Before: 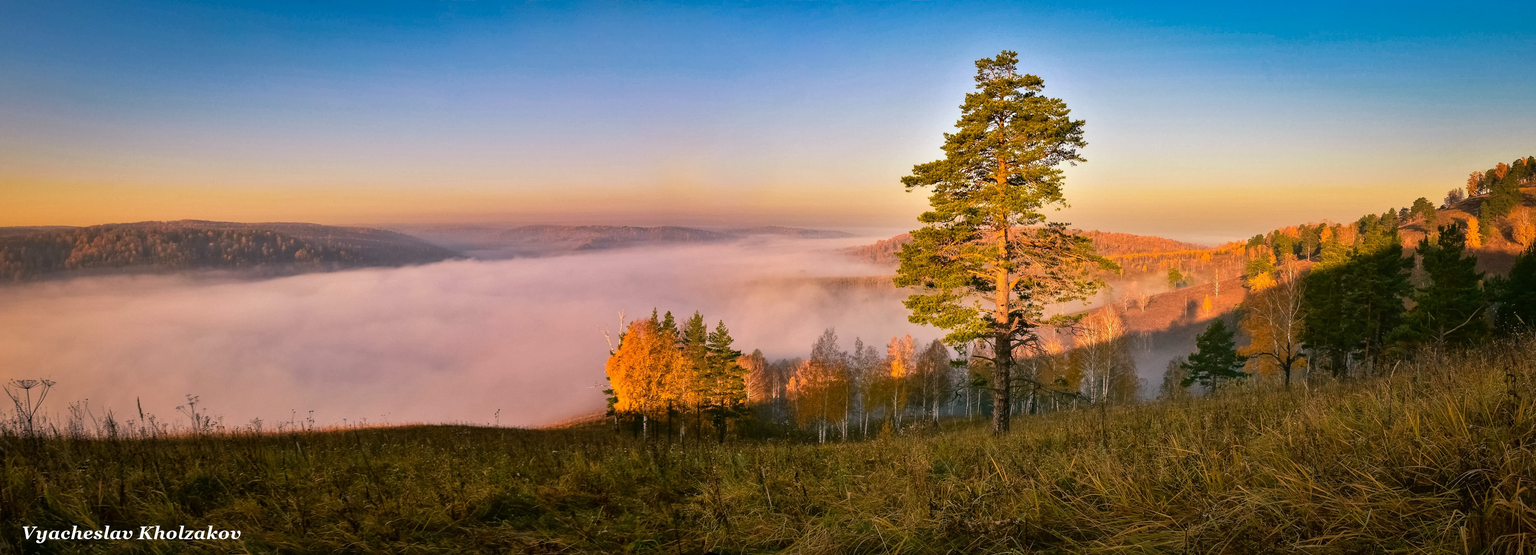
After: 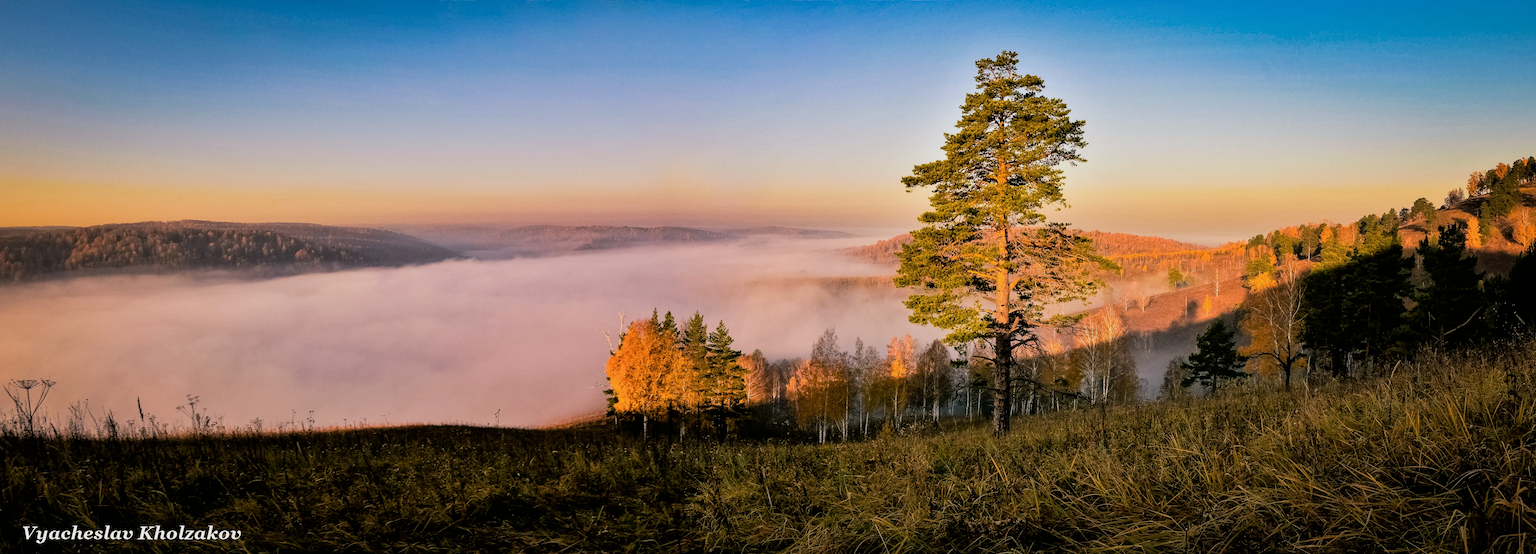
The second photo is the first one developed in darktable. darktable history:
filmic rgb: black relative exposure -5.09 EV, white relative exposure 3.52 EV, threshold 2.98 EV, hardness 3.16, contrast 1.186, highlights saturation mix -49.28%, enable highlight reconstruction true
color correction: highlights b* 0.059
